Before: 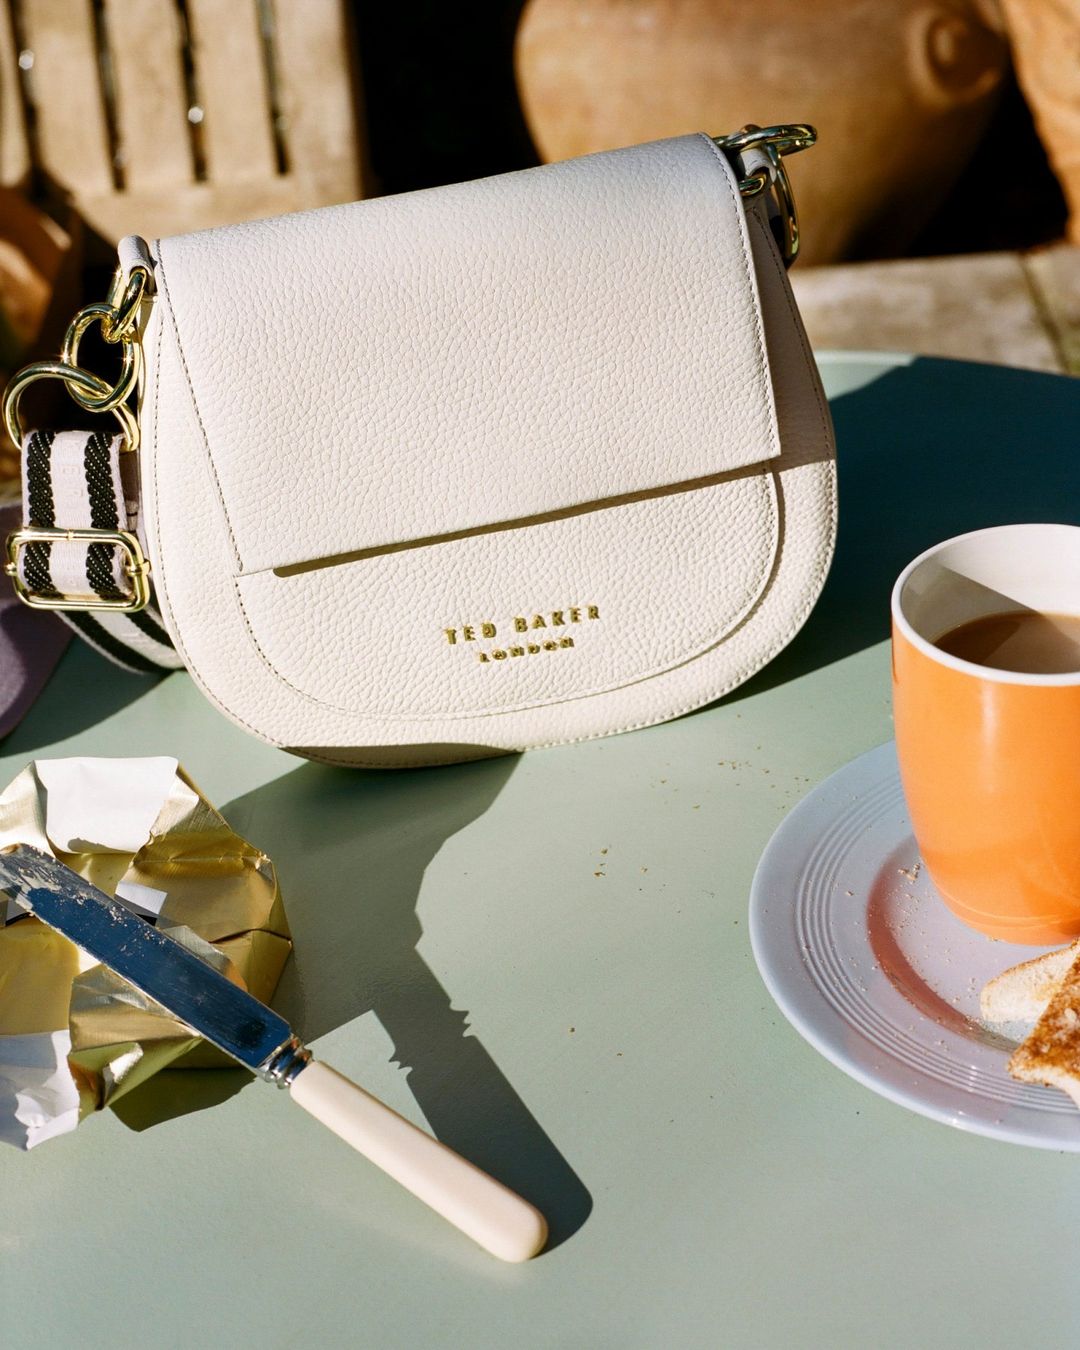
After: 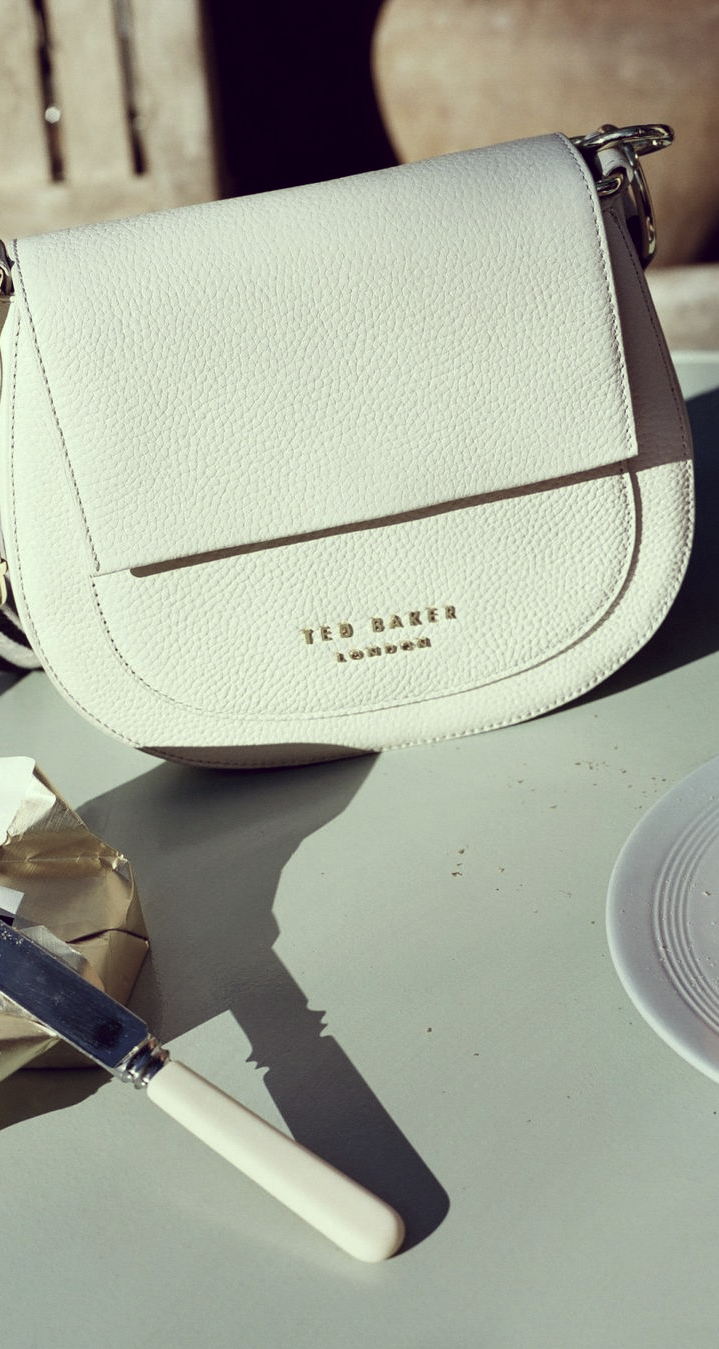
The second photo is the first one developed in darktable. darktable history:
color correction: highlights a* -20.72, highlights b* 20.77, shadows a* 19.88, shadows b* -21.24, saturation 0.435
crop and rotate: left 13.329%, right 20.059%
